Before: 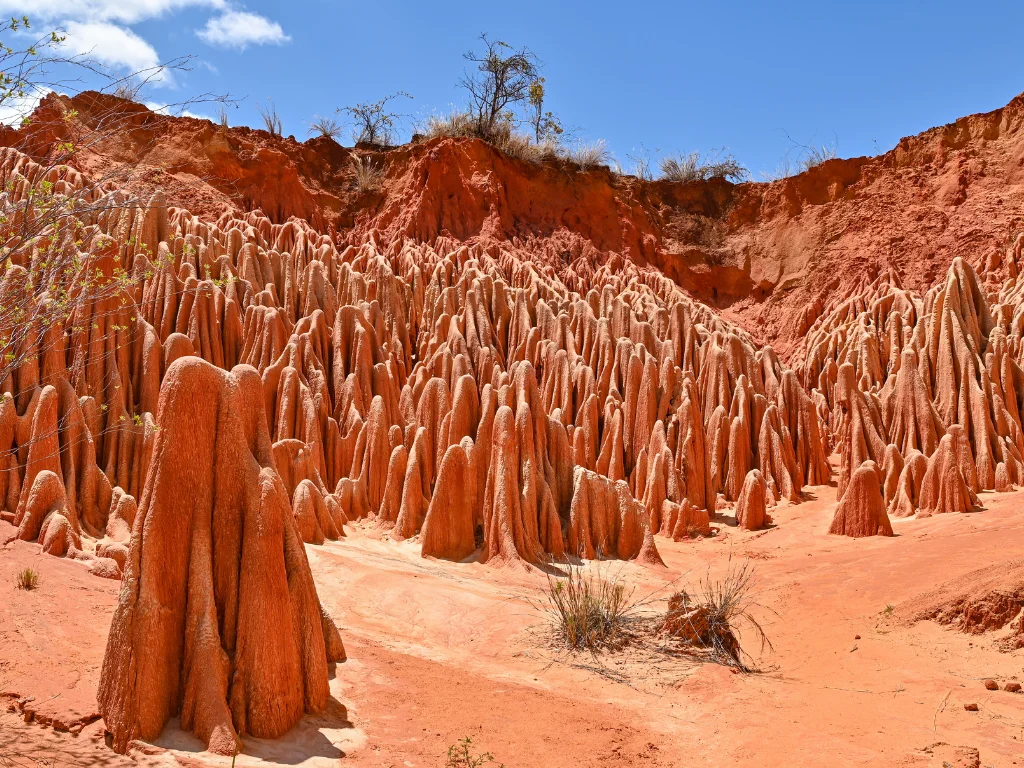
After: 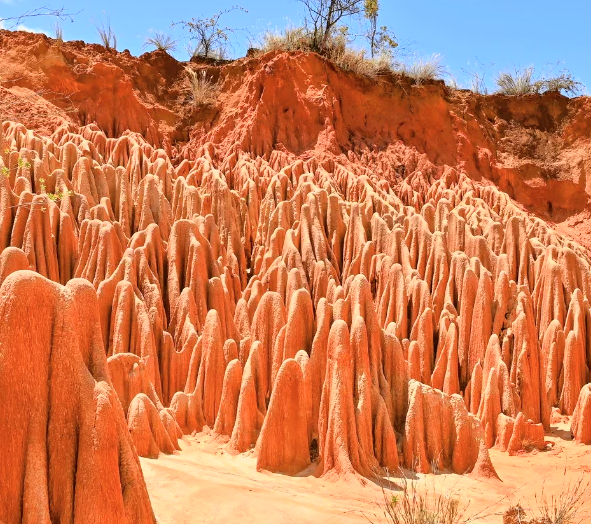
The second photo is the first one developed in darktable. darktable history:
crop: left 16.202%, top 11.208%, right 26.045%, bottom 20.557%
contrast brightness saturation: brightness 0.13
tone curve: curves: ch0 [(0, 0.021) (0.049, 0.044) (0.152, 0.14) (0.328, 0.377) (0.473, 0.543) (0.641, 0.705) (0.85, 0.894) (1, 0.969)]; ch1 [(0, 0) (0.302, 0.331) (0.433, 0.432) (0.472, 0.47) (0.502, 0.503) (0.527, 0.516) (0.564, 0.573) (0.614, 0.626) (0.677, 0.701) (0.859, 0.885) (1, 1)]; ch2 [(0, 0) (0.33, 0.301) (0.447, 0.44) (0.487, 0.496) (0.502, 0.516) (0.535, 0.563) (0.565, 0.597) (0.608, 0.641) (1, 1)], color space Lab, independent channels, preserve colors none
